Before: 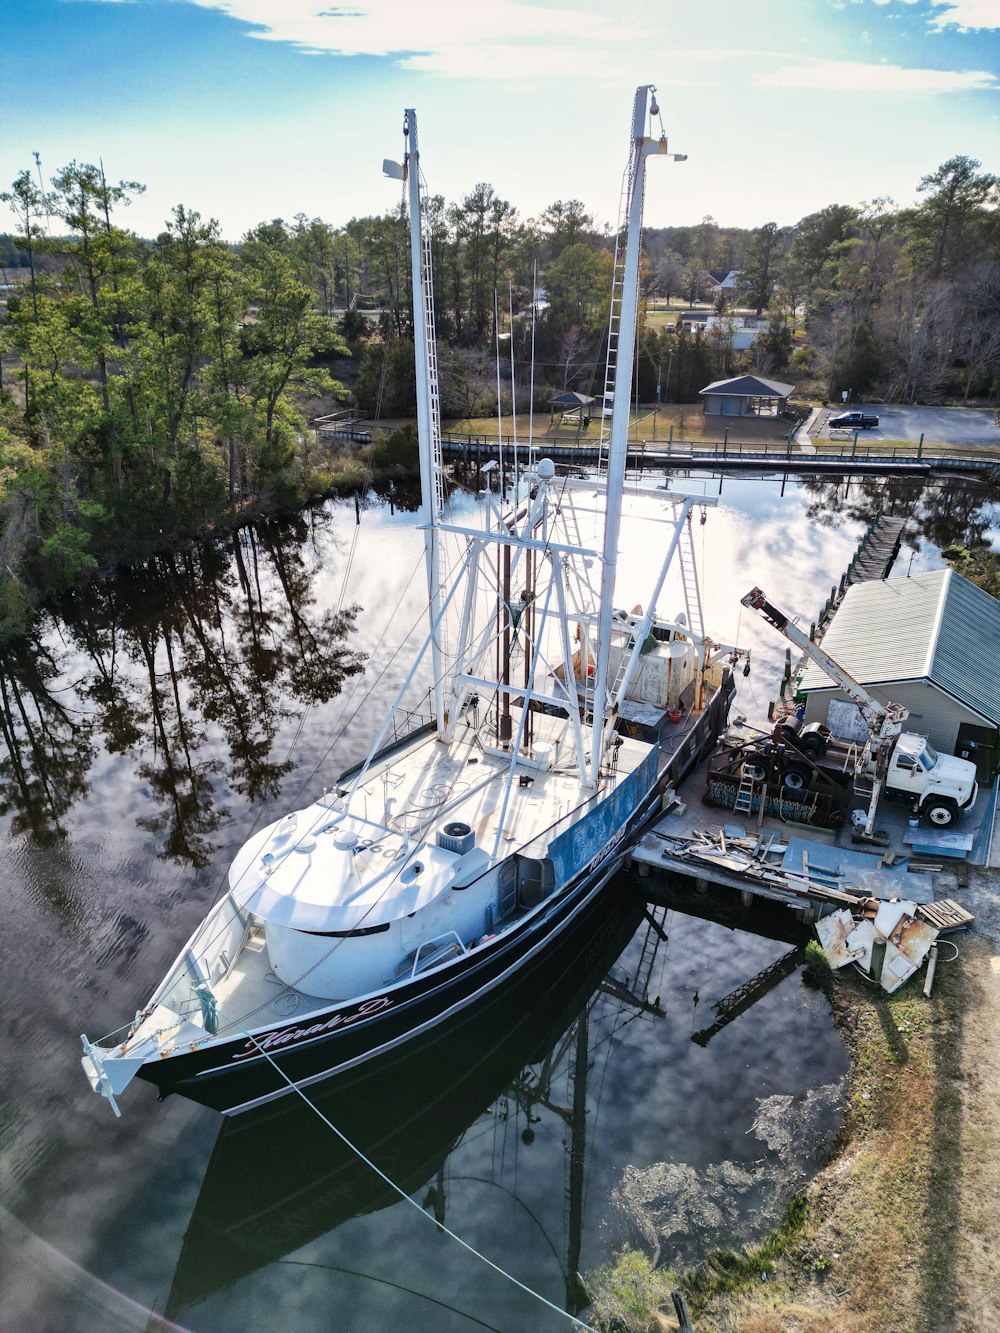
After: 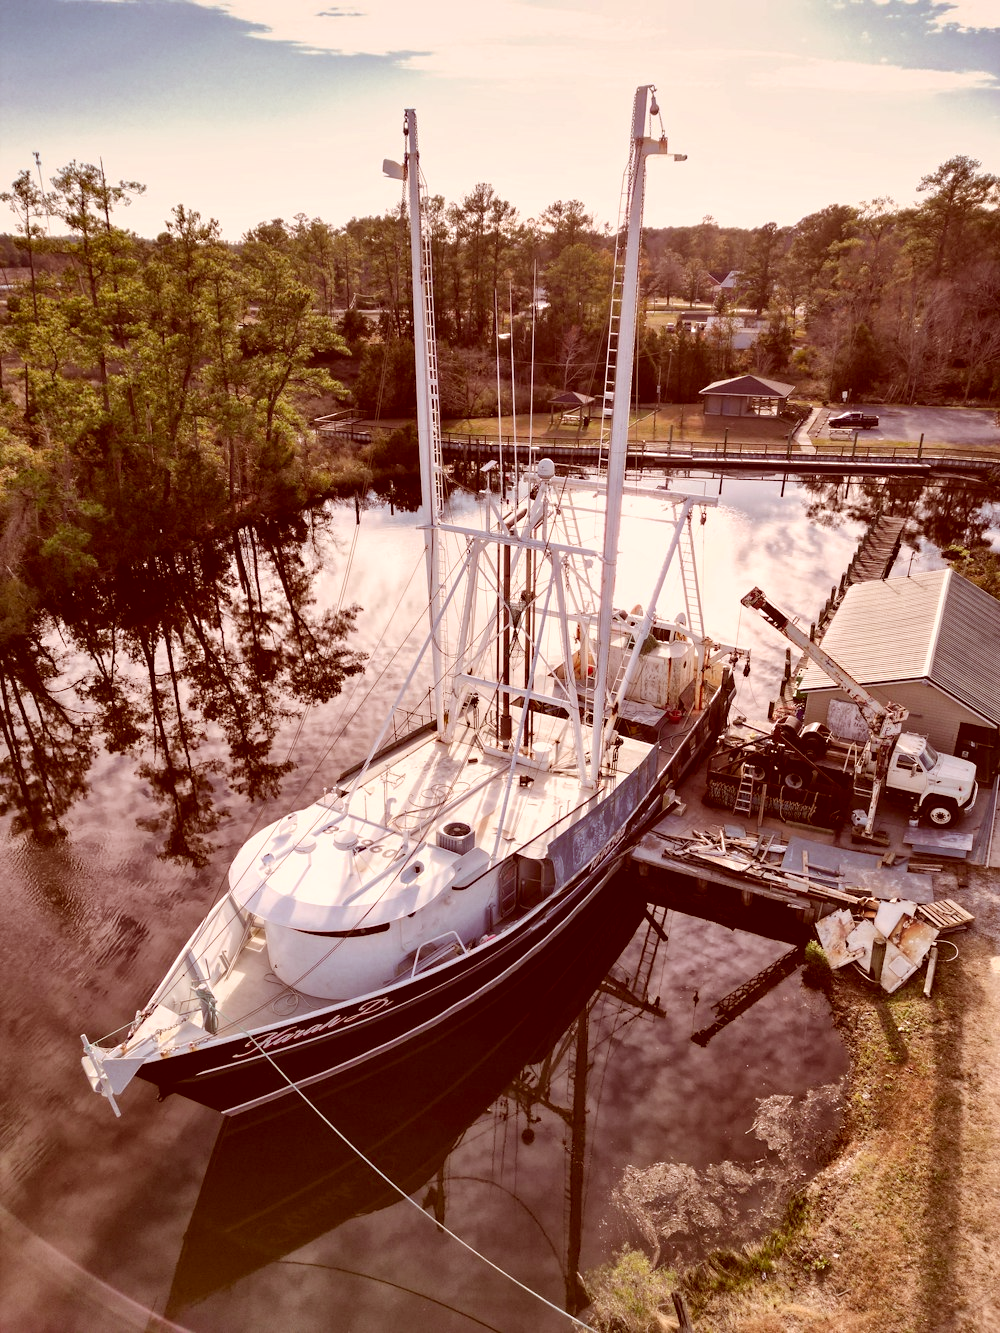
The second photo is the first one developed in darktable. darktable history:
sharpen: radius 5.325, amount 0.312, threshold 26.433
bloom: size 3%, threshold 100%, strength 0%
color correction: highlights a* 9.03, highlights b* 8.71, shadows a* 40, shadows b* 40, saturation 0.8
tone equalizer: on, module defaults
